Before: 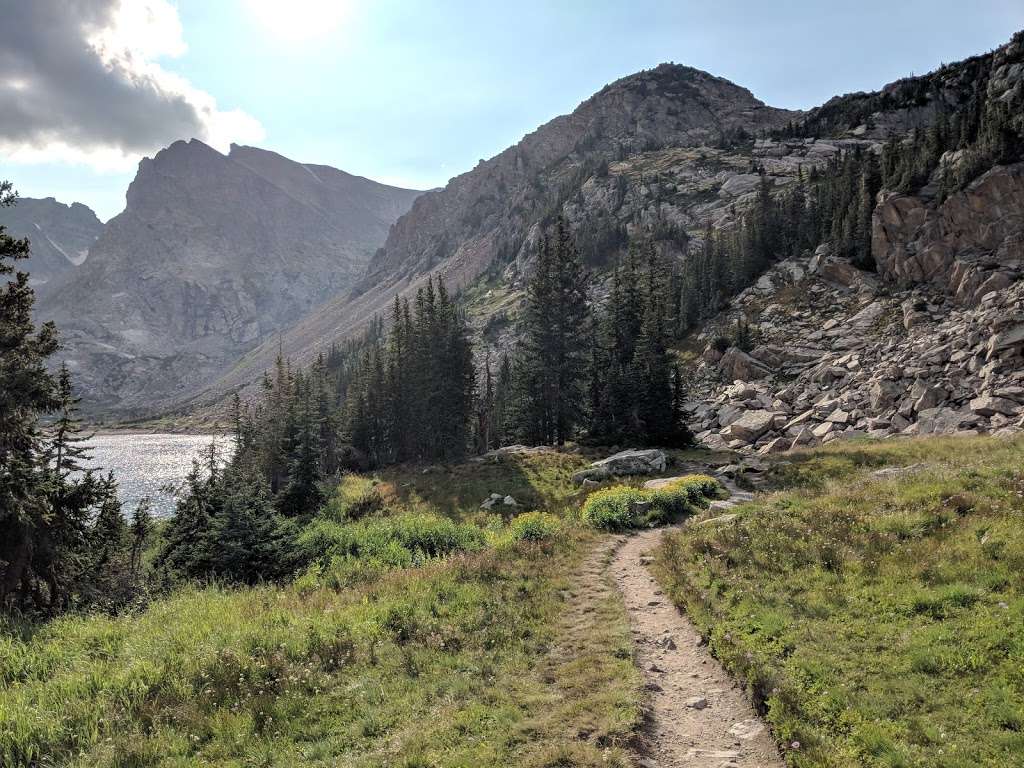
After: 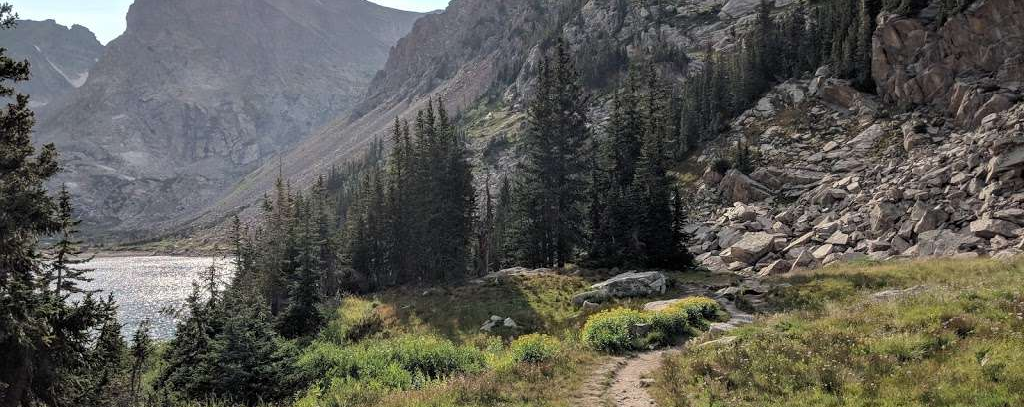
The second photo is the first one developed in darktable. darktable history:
crop and rotate: top 23.29%, bottom 23.658%
